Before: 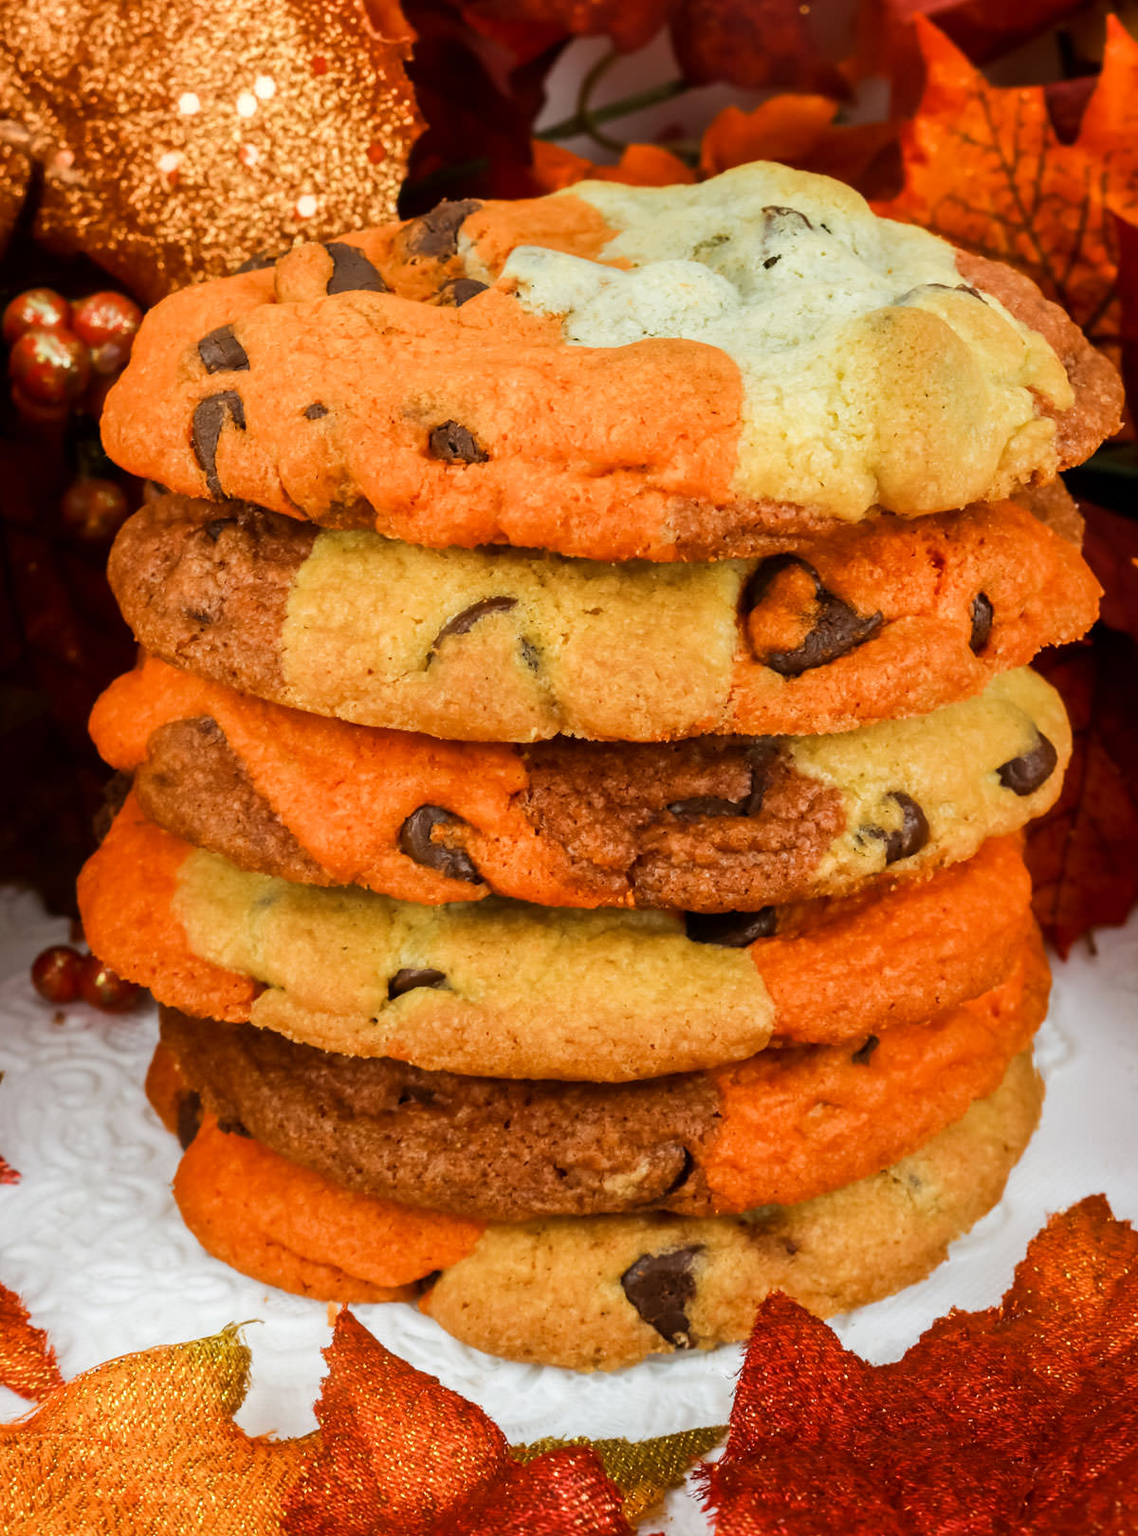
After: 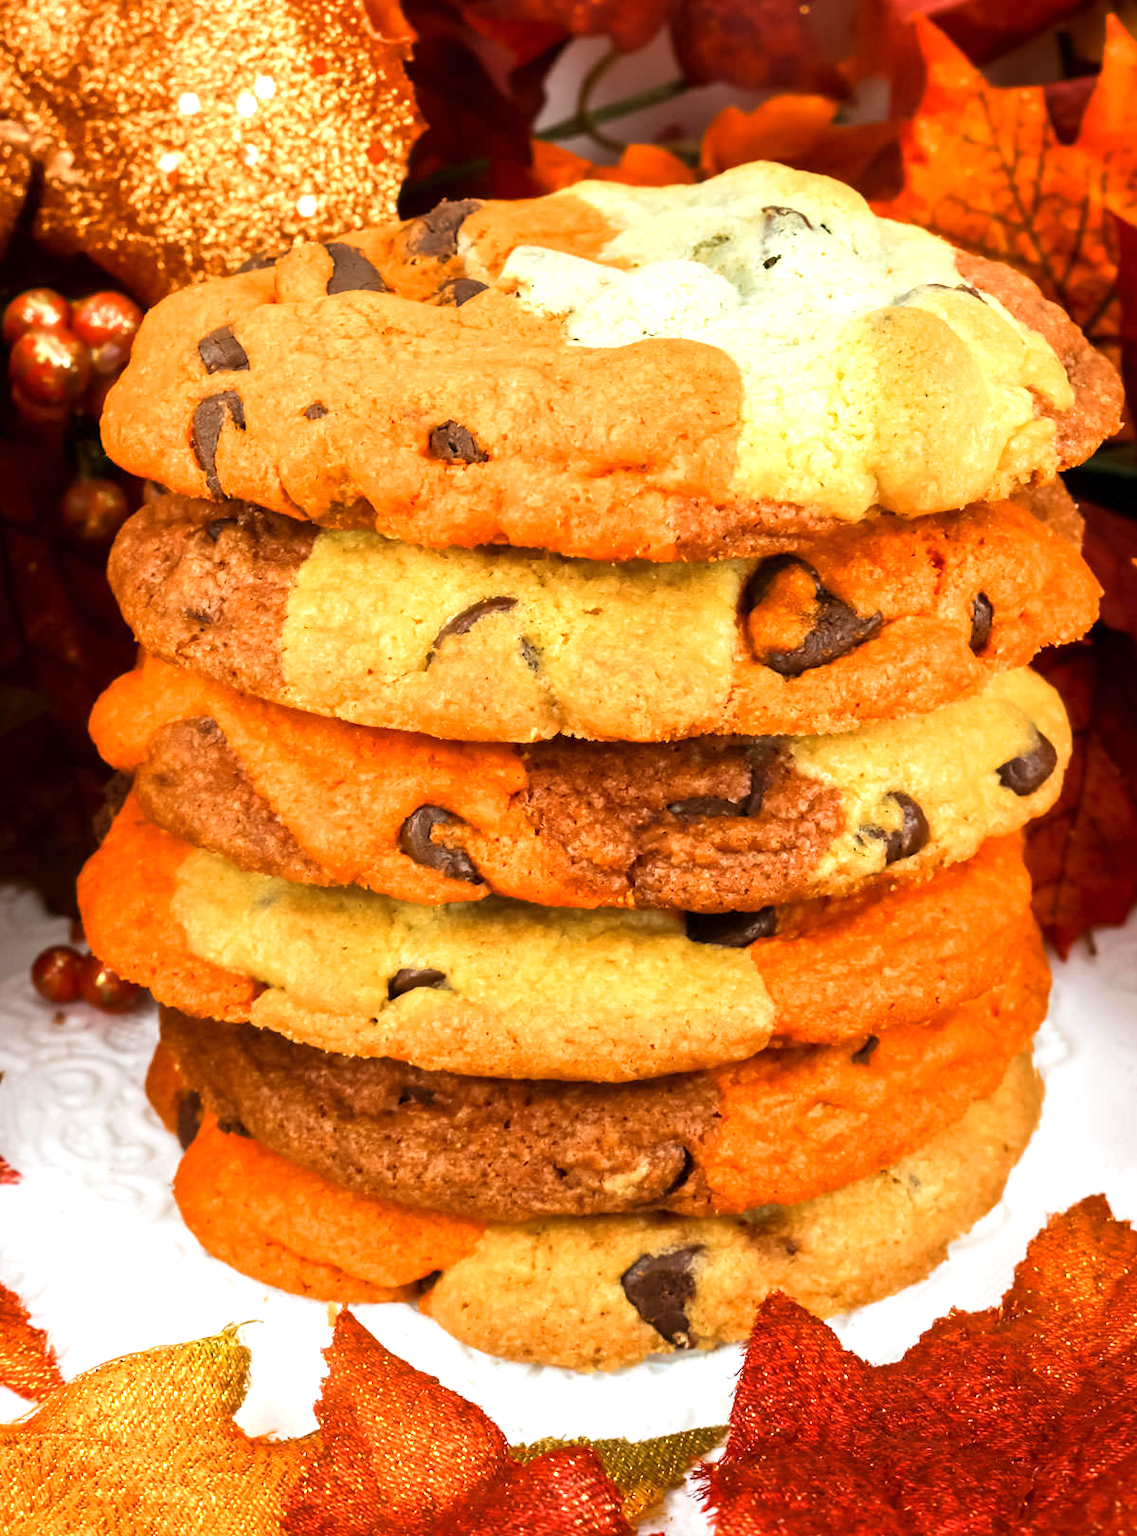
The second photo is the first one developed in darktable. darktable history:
exposure: exposure 0.766 EV, compensate highlight preservation false
